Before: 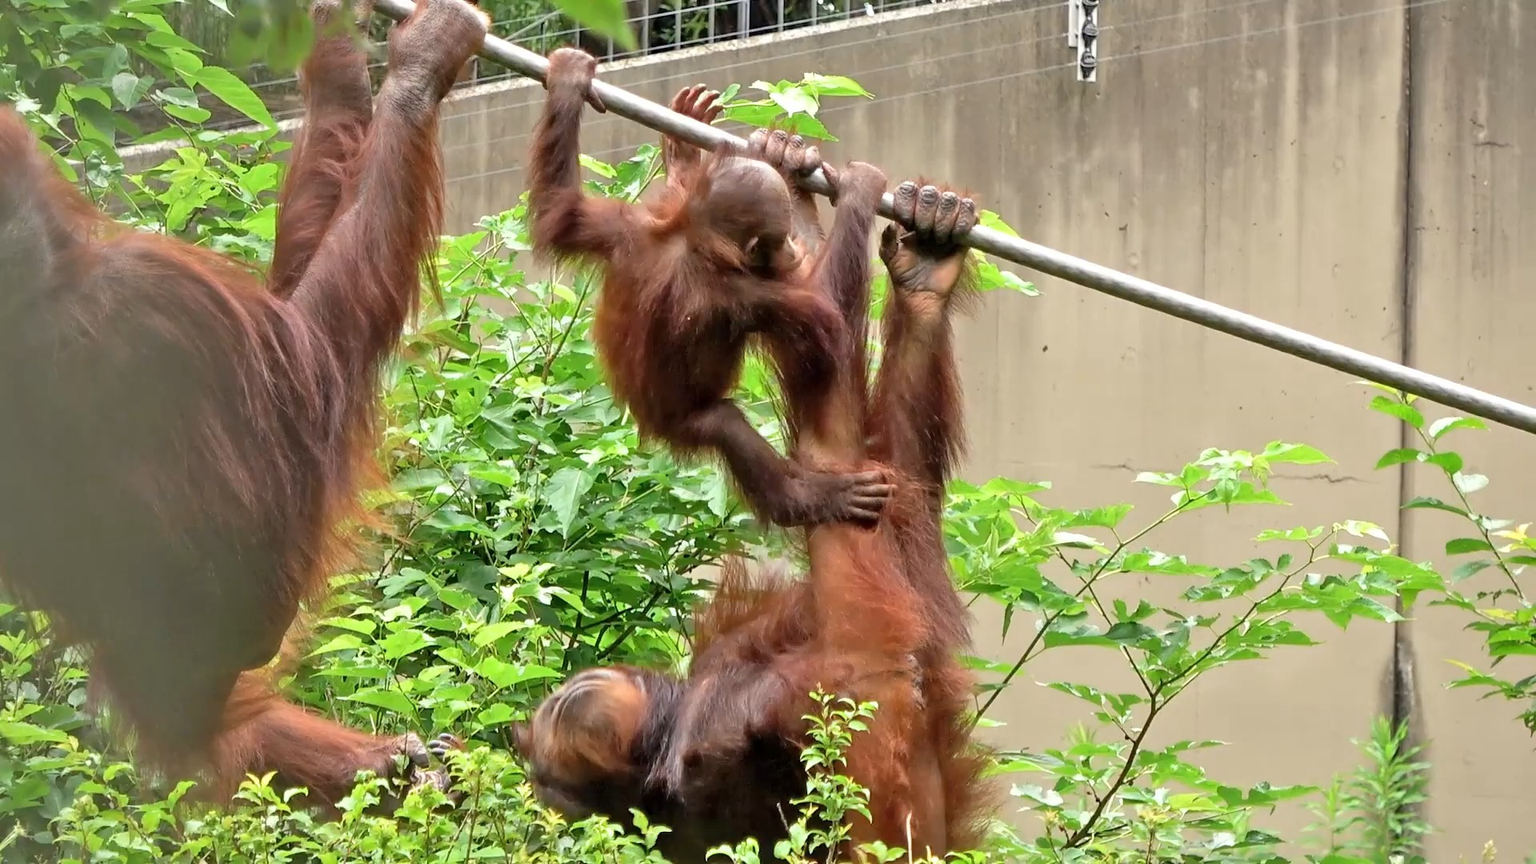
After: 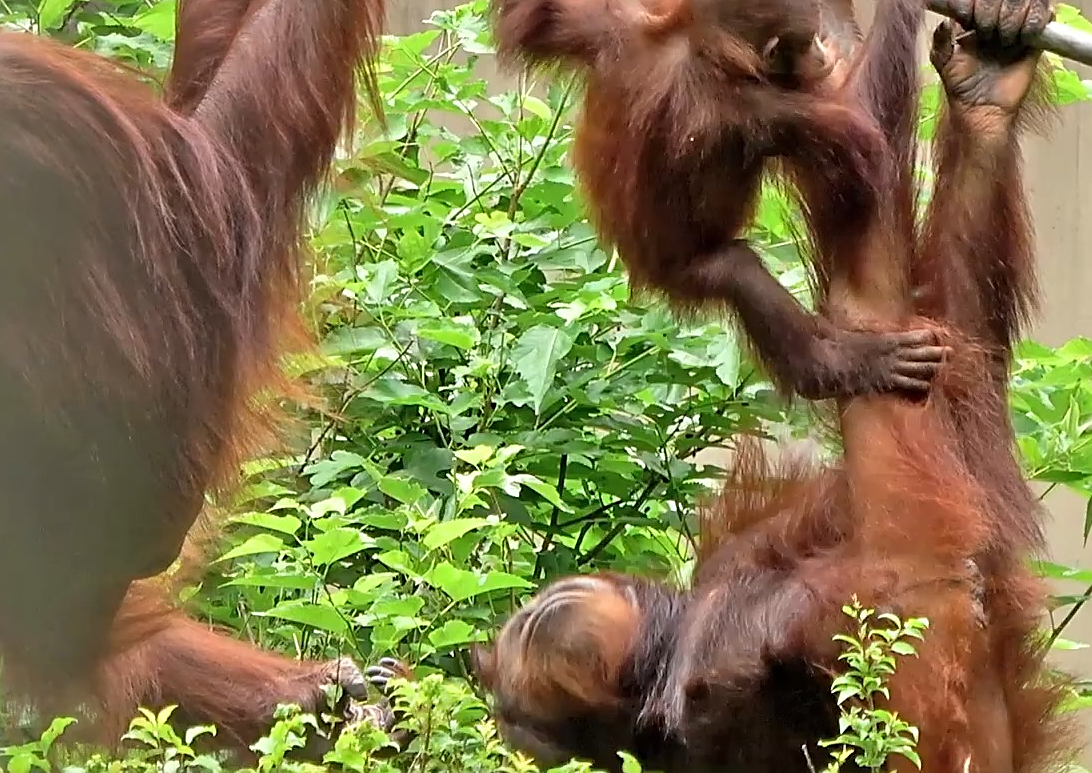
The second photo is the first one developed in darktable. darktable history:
crop: left 8.804%, top 24.054%, right 34.287%, bottom 4.371%
sharpen: on, module defaults
